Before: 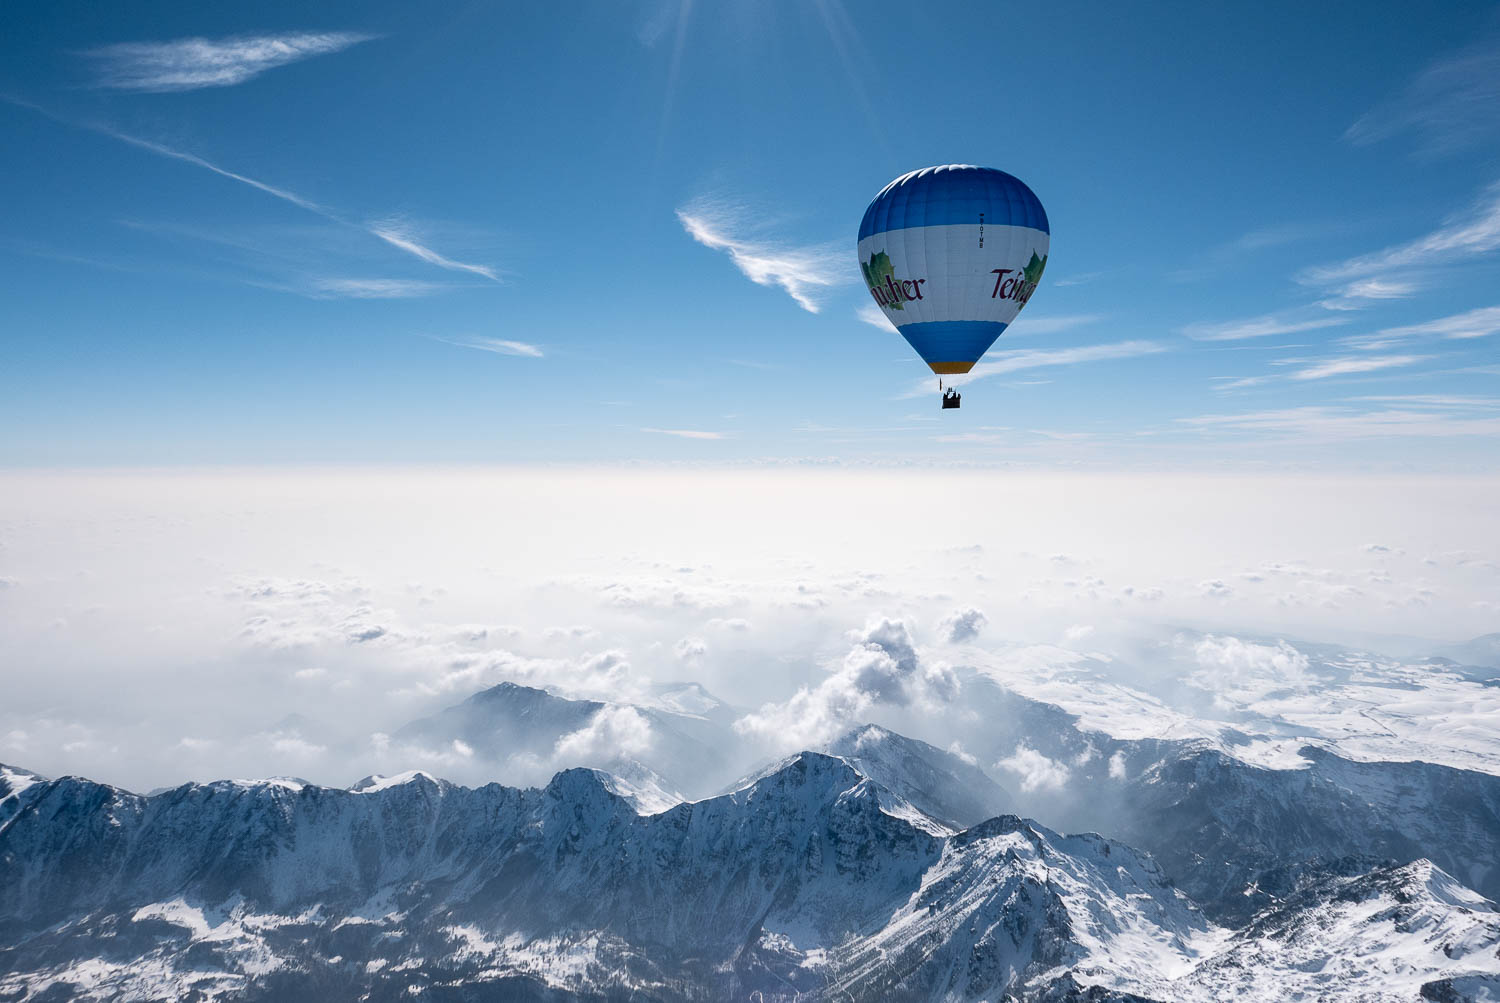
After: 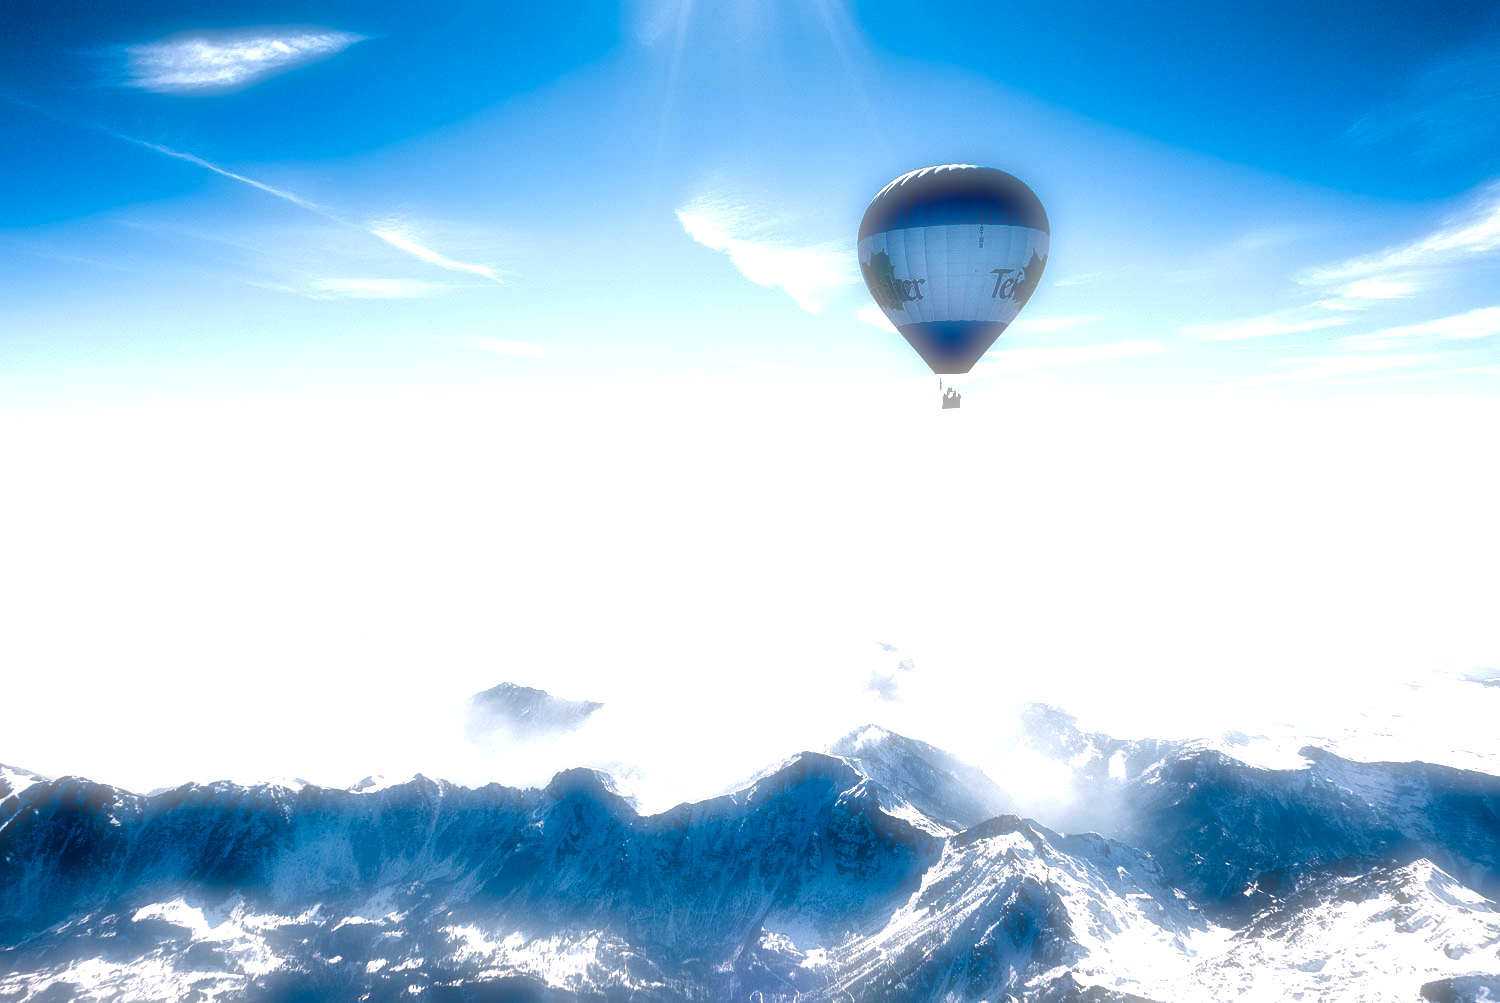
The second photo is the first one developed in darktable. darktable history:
exposure: black level correction 0.035, exposure 0.9 EV, compensate highlight preservation false
shadows and highlights: shadows 37.27, highlights -28.18, soften with gaussian
color balance rgb: shadows lift › chroma 2%, shadows lift › hue 185.64°, power › luminance 1.48%, highlights gain › chroma 3%, highlights gain › hue 54.51°, global offset › luminance -0.4%, perceptual saturation grading › highlights -18.47%, perceptual saturation grading › mid-tones 6.62%, perceptual saturation grading › shadows 28.22%, perceptual brilliance grading › highlights 15.68%, perceptual brilliance grading › shadows -14.29%, global vibrance 25.96%, contrast 6.45%
soften: on, module defaults
